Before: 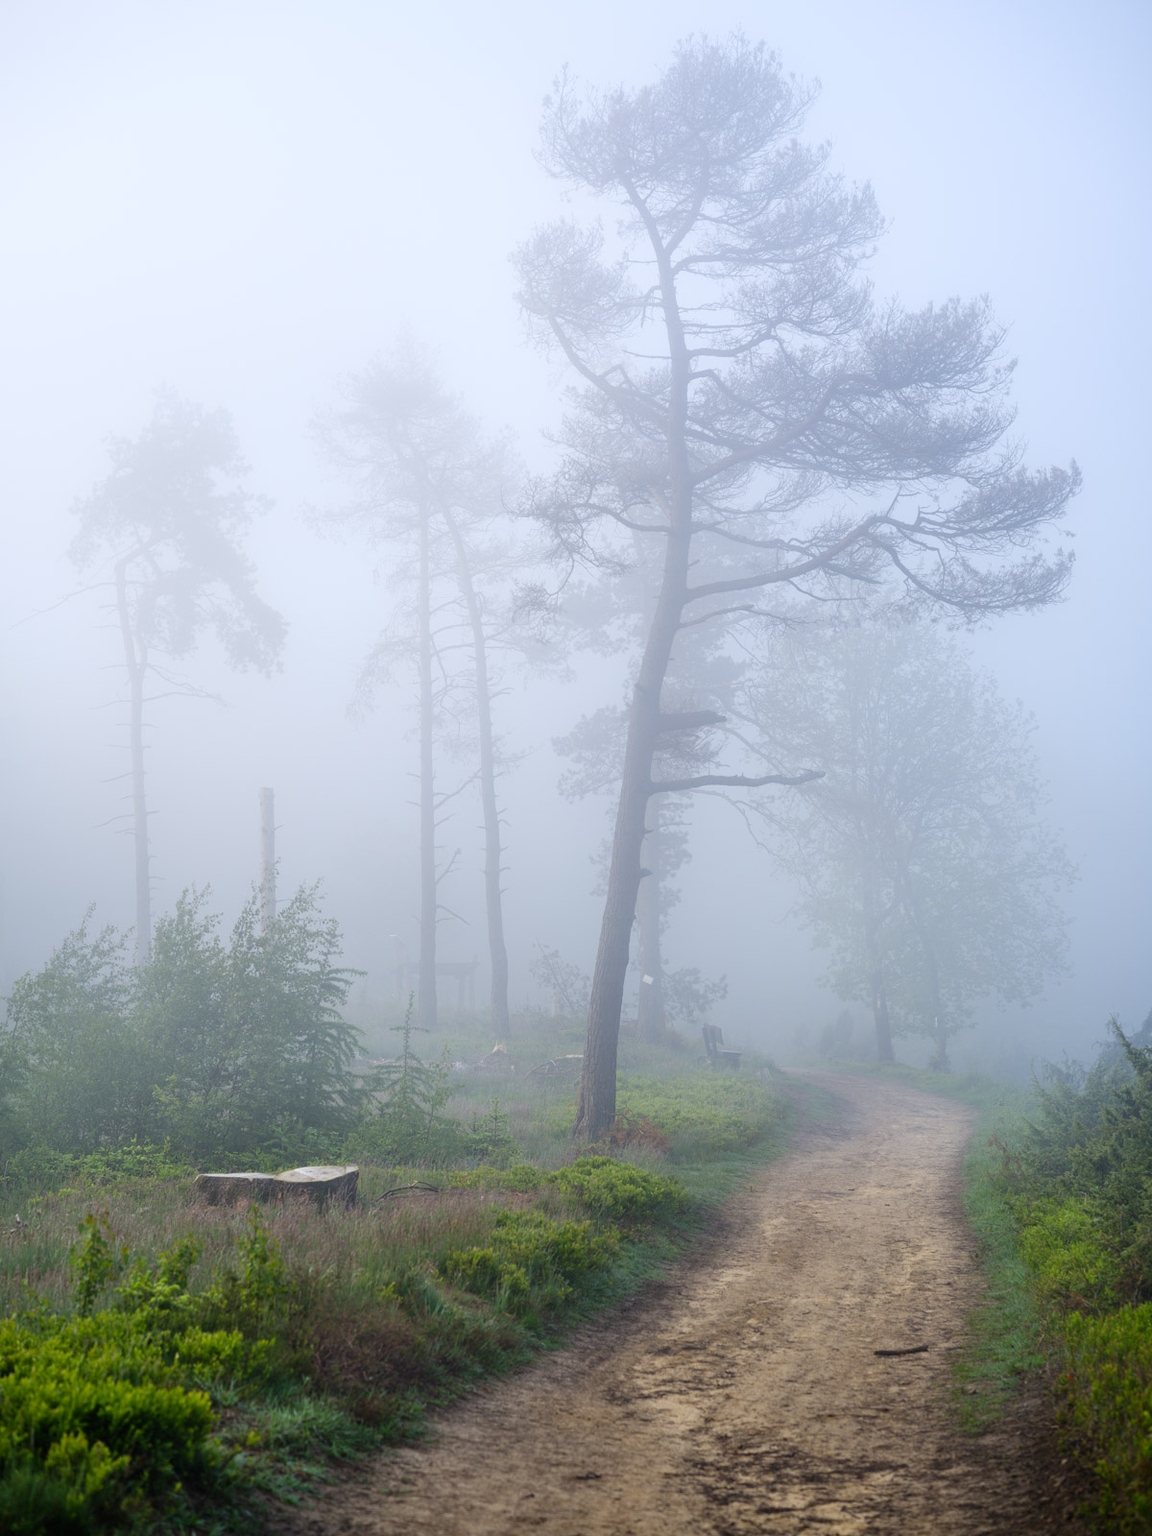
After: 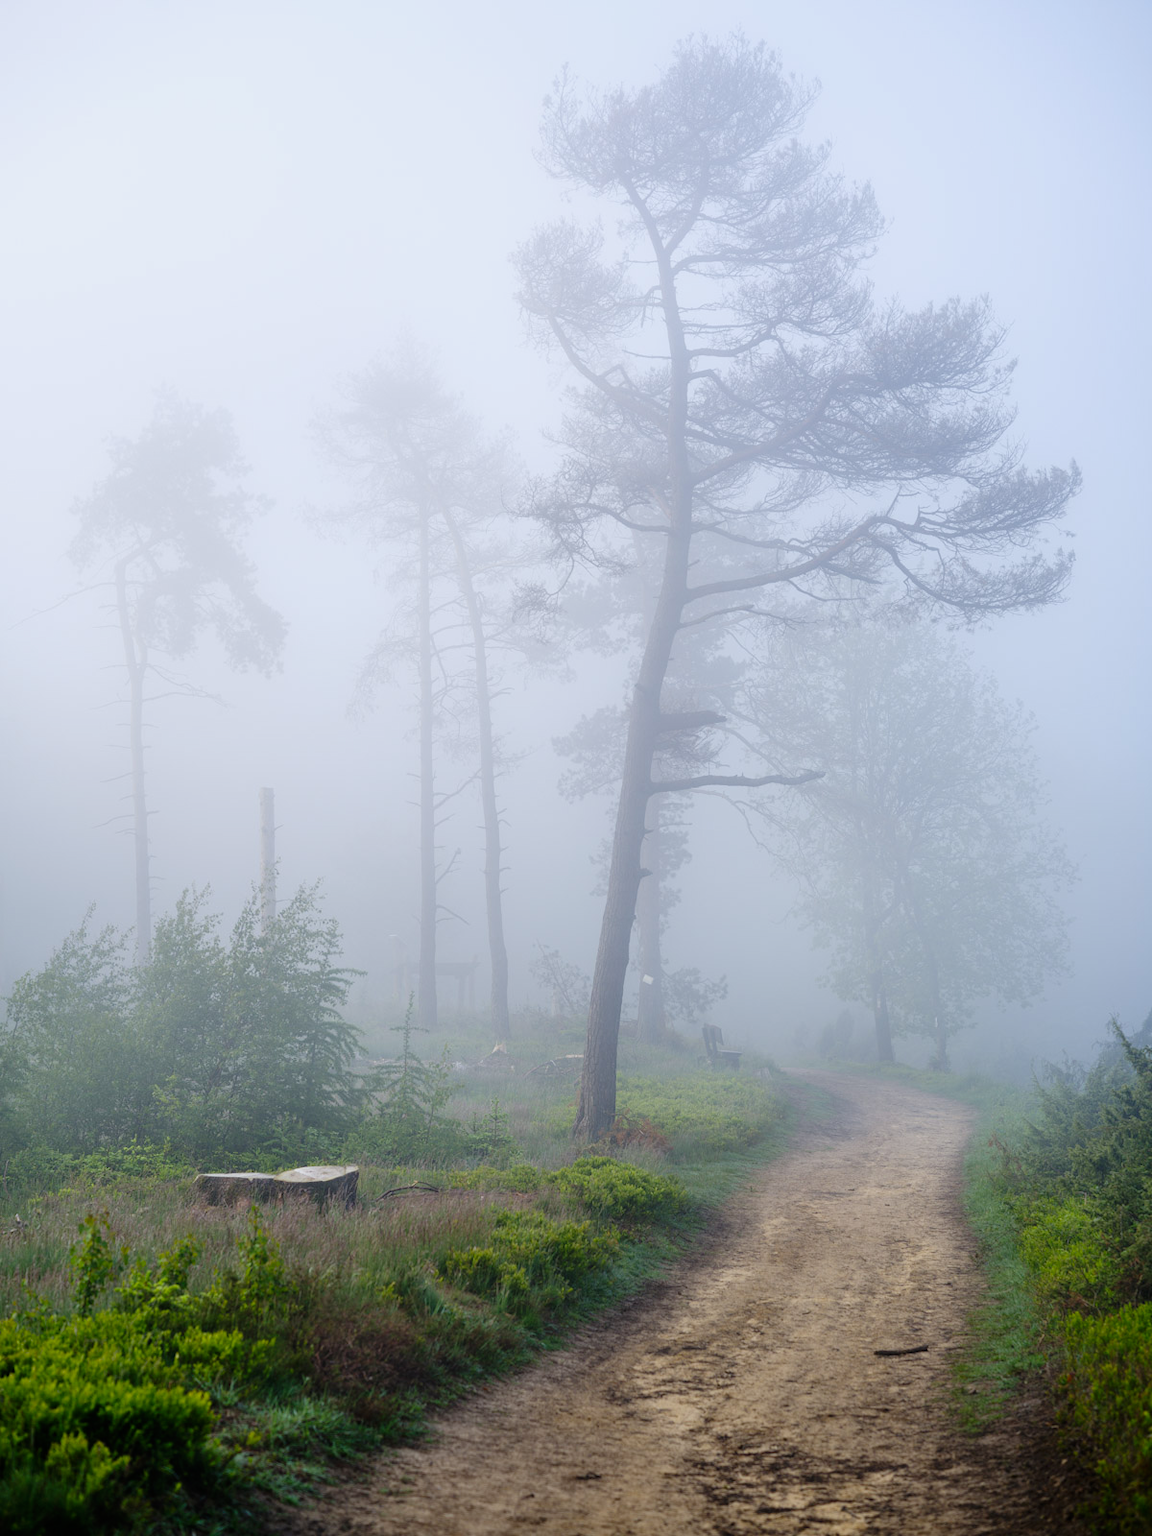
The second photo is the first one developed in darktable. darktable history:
tone curve: curves: ch0 [(0, 0) (0.068, 0.031) (0.183, 0.13) (0.341, 0.319) (0.547, 0.545) (0.828, 0.817) (1, 0.968)]; ch1 [(0, 0) (0.23, 0.166) (0.34, 0.308) (0.371, 0.337) (0.429, 0.408) (0.477, 0.466) (0.499, 0.5) (0.529, 0.528) (0.559, 0.578) (0.743, 0.798) (1, 1)]; ch2 [(0, 0) (0.431, 0.419) (0.495, 0.502) (0.524, 0.525) (0.568, 0.543) (0.6, 0.597) (0.634, 0.644) (0.728, 0.722) (1, 1)], preserve colors none
